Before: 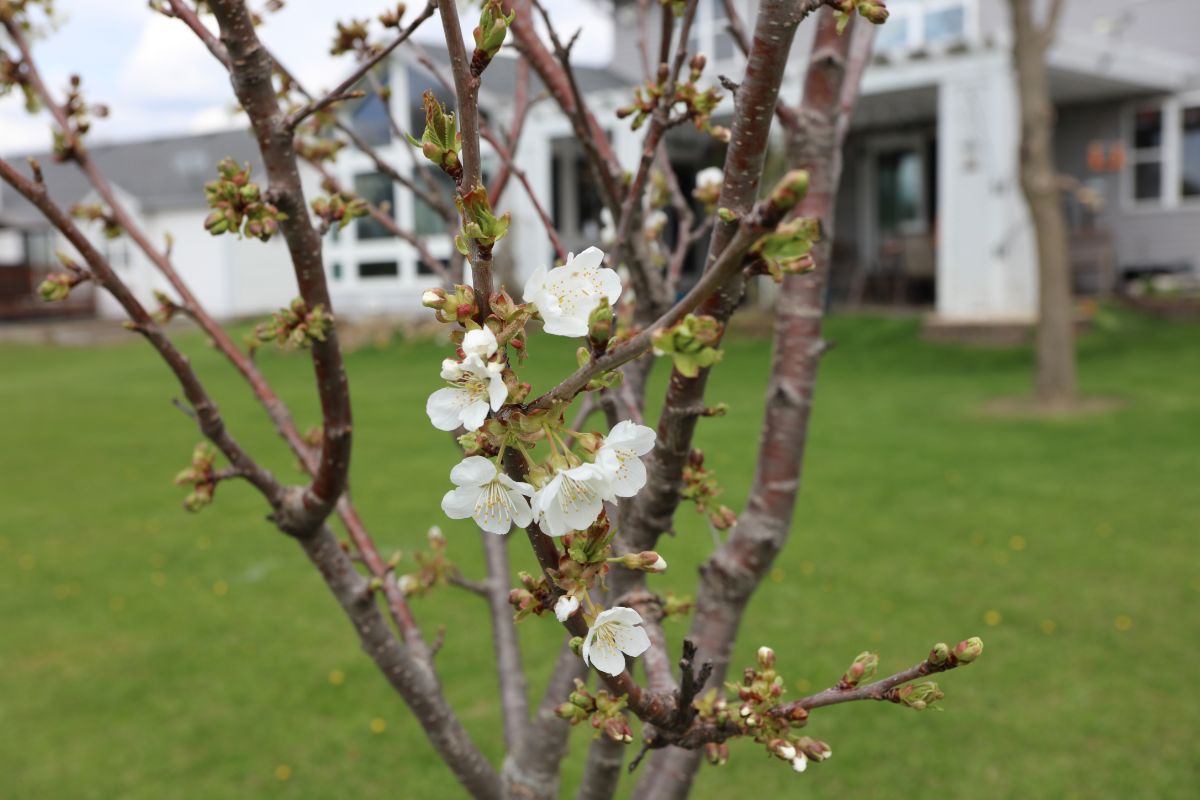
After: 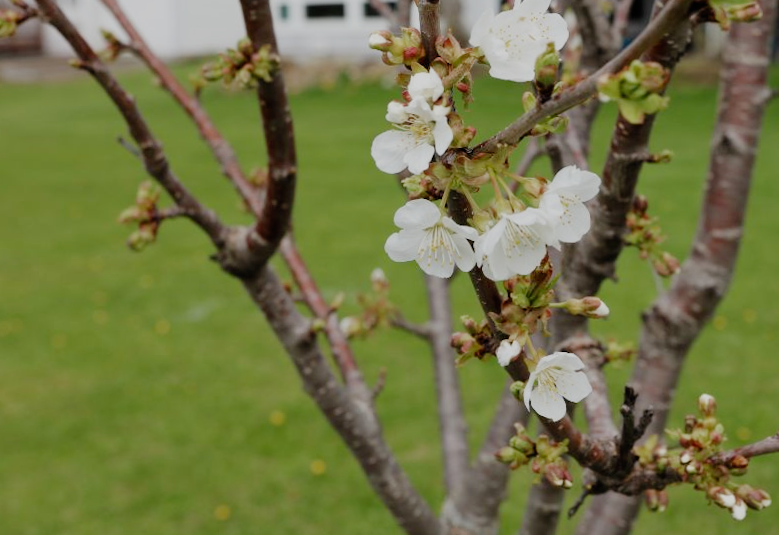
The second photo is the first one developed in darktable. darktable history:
crop and rotate: angle -0.882°, left 3.564%, top 31.567%, right 29.946%
filmic rgb: black relative exposure -7.65 EV, white relative exposure 4.56 EV, hardness 3.61, add noise in highlights 0, preserve chrominance no, color science v3 (2019), use custom middle-gray values true, contrast in highlights soft
